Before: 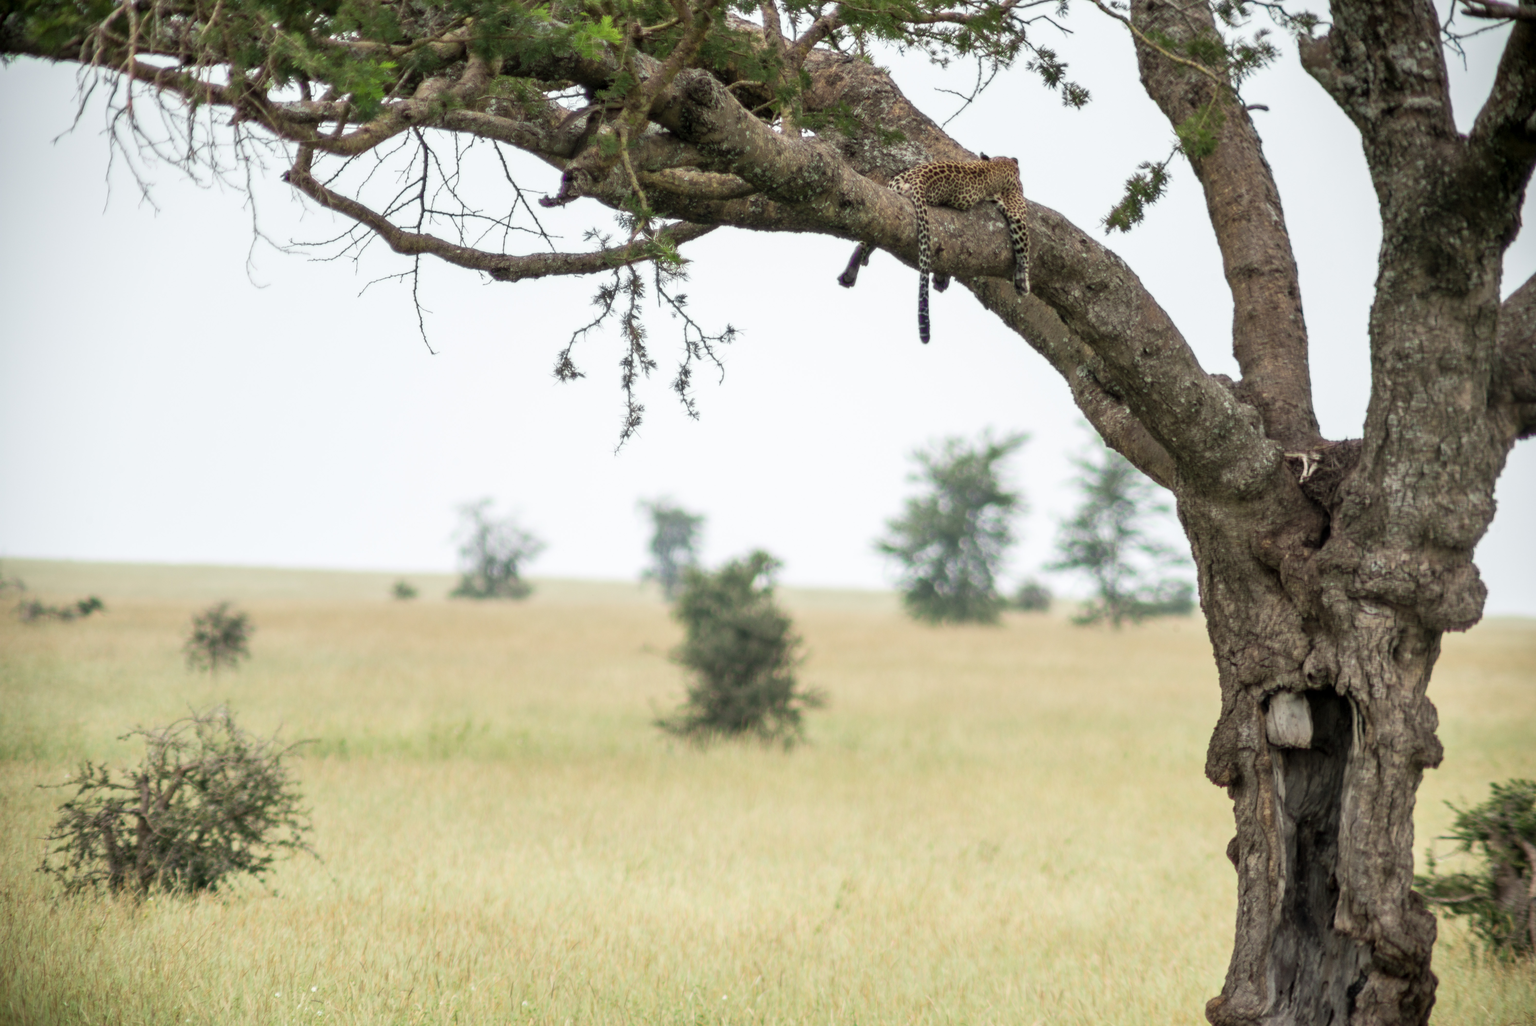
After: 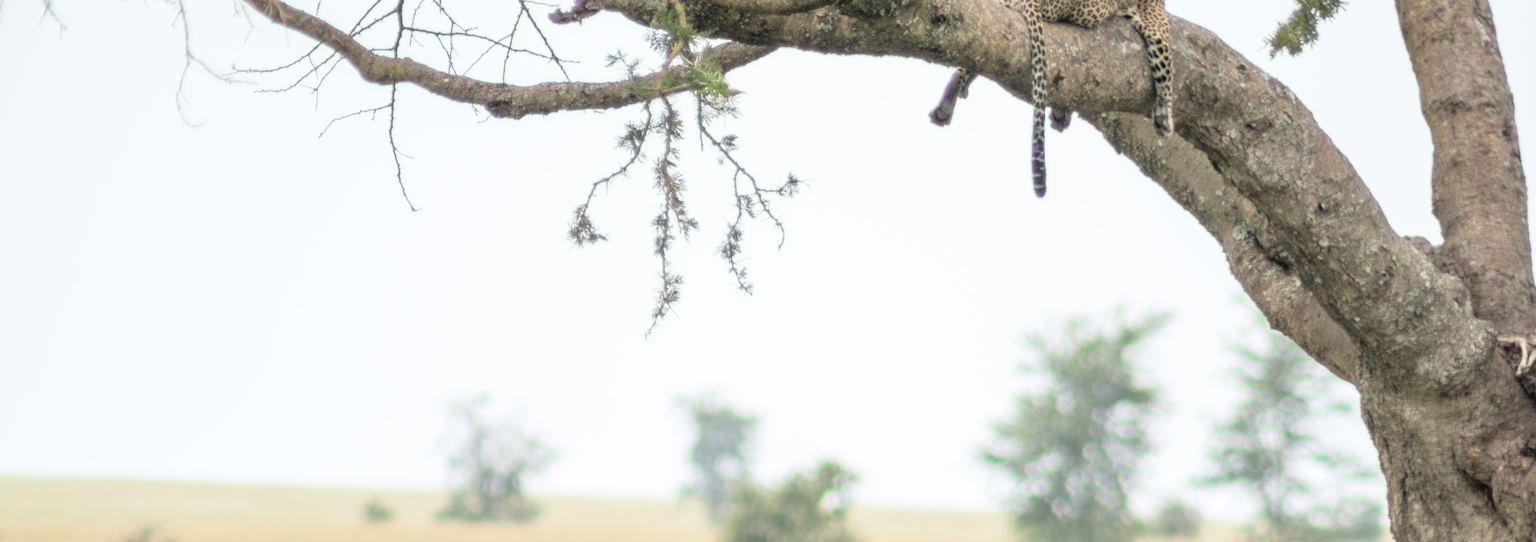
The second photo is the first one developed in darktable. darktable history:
crop: left 7.036%, top 18.398%, right 14.379%, bottom 40.043%
global tonemap: drago (0.7, 100)
